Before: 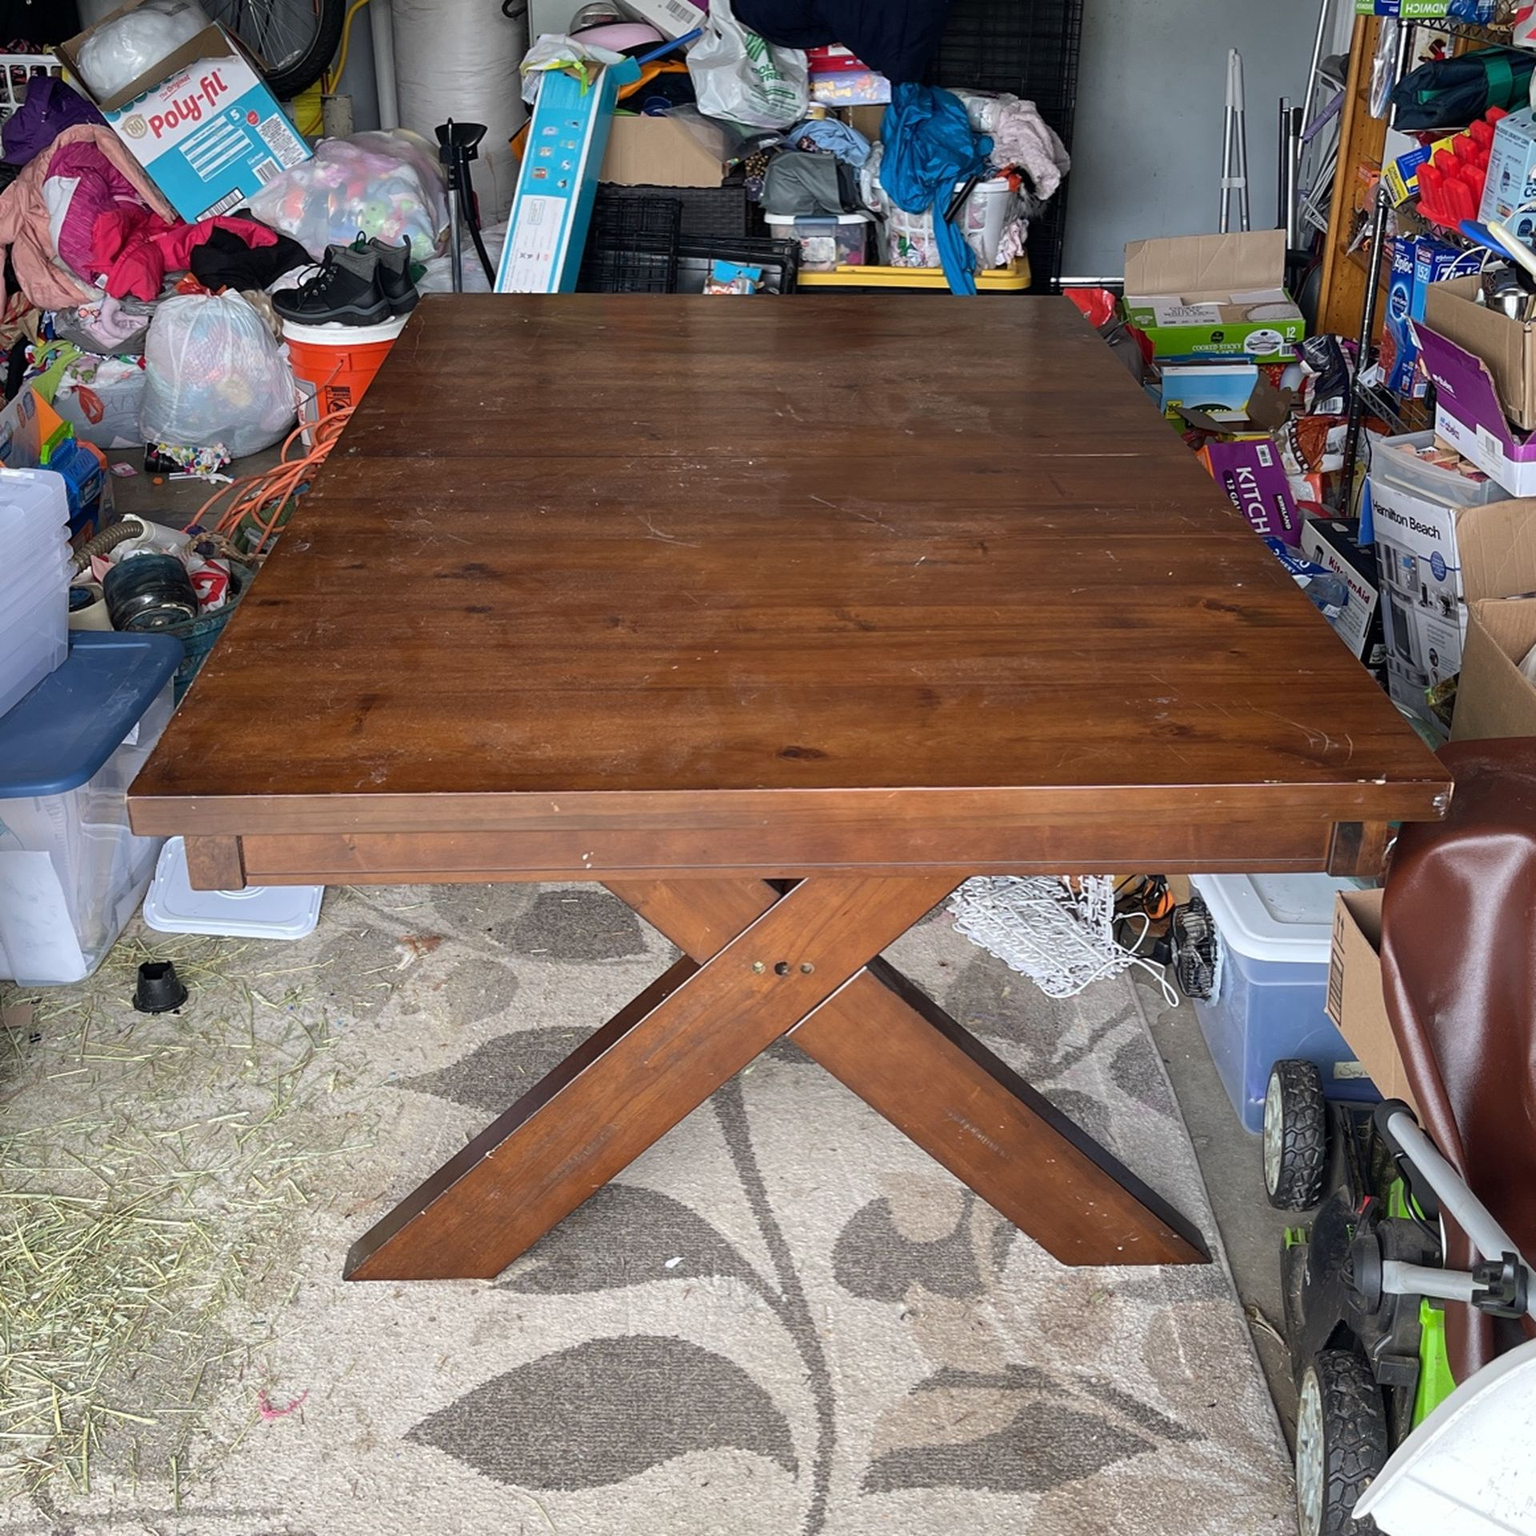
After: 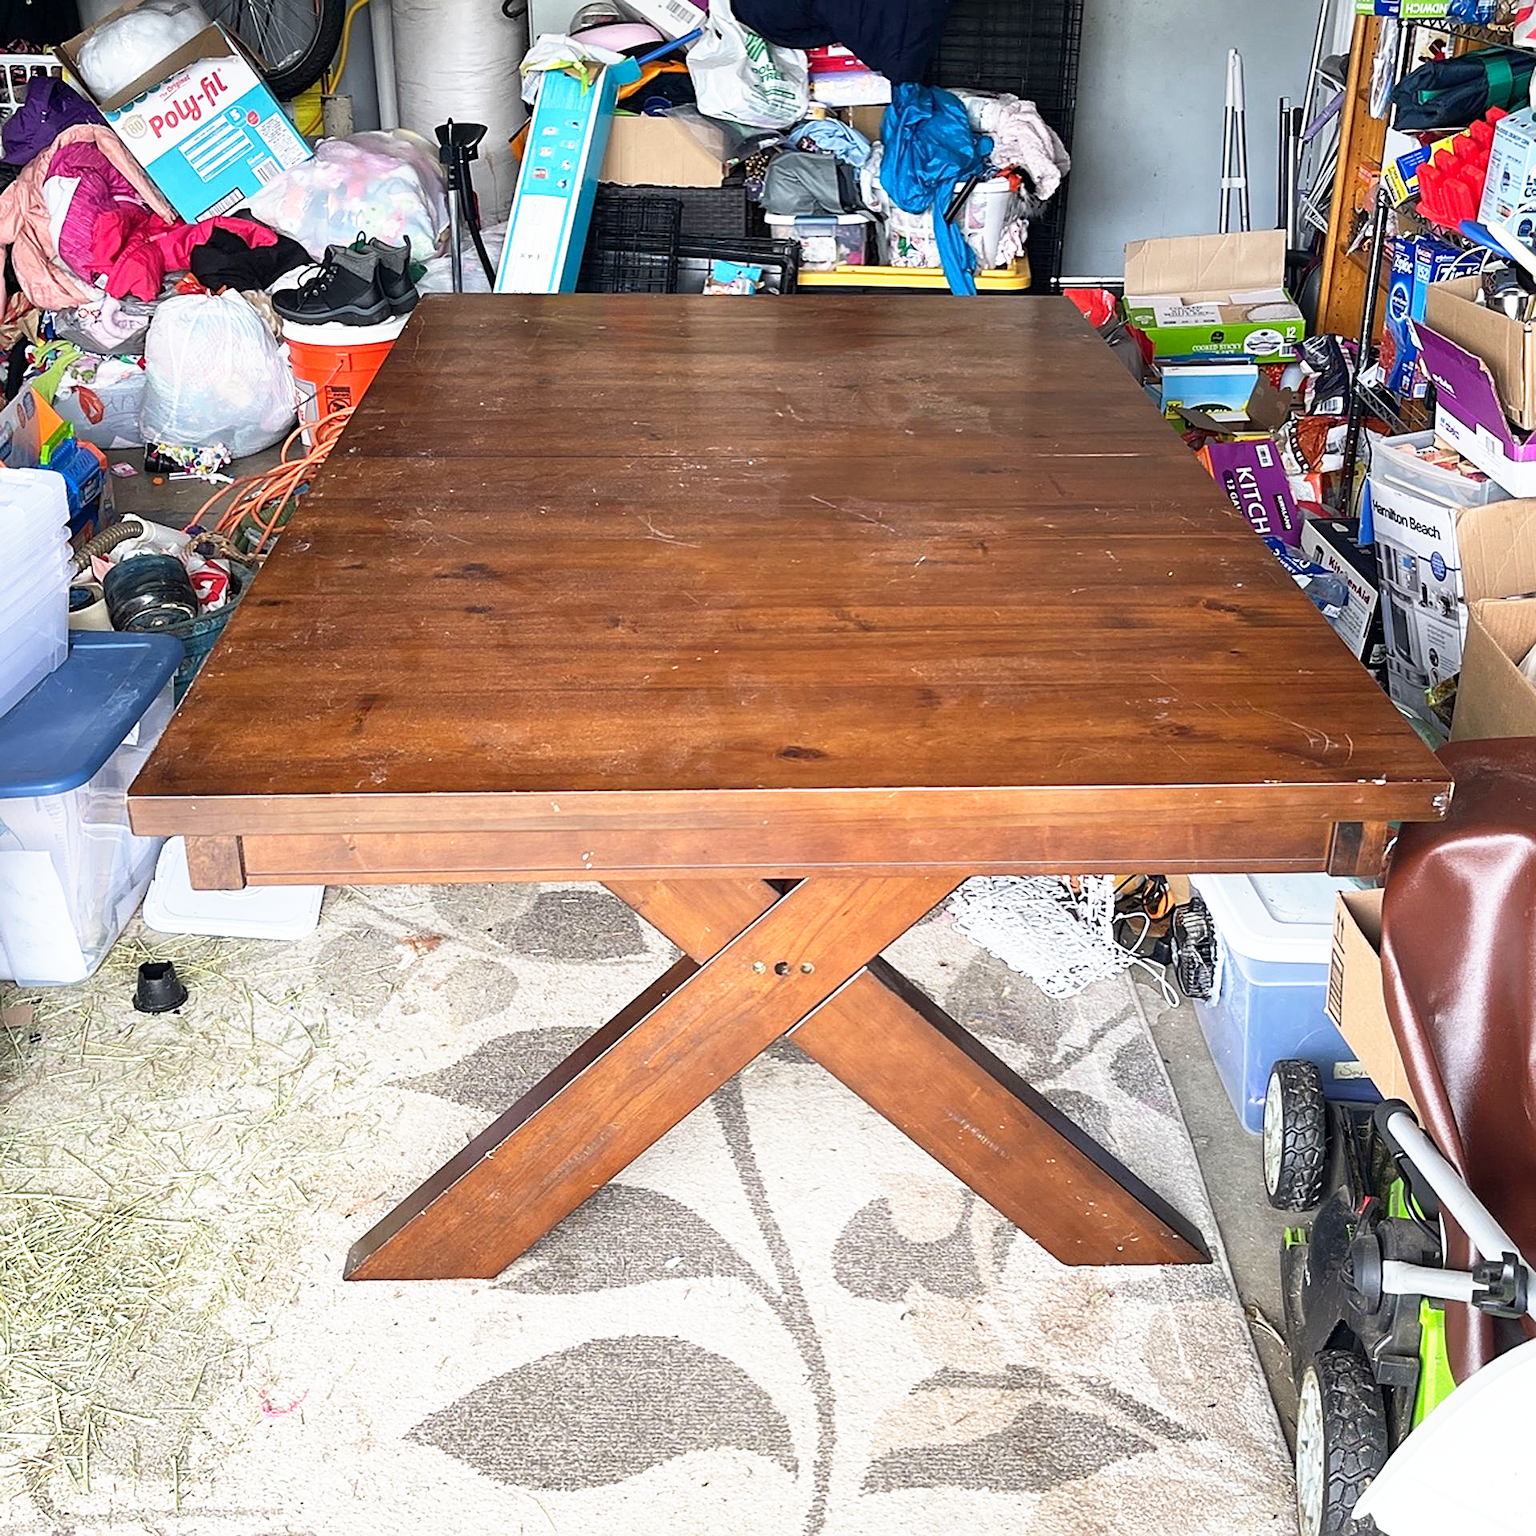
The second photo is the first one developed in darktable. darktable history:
sharpen: on, module defaults
base curve: curves: ch0 [(0, 0) (0.495, 0.917) (1, 1)], preserve colors none
